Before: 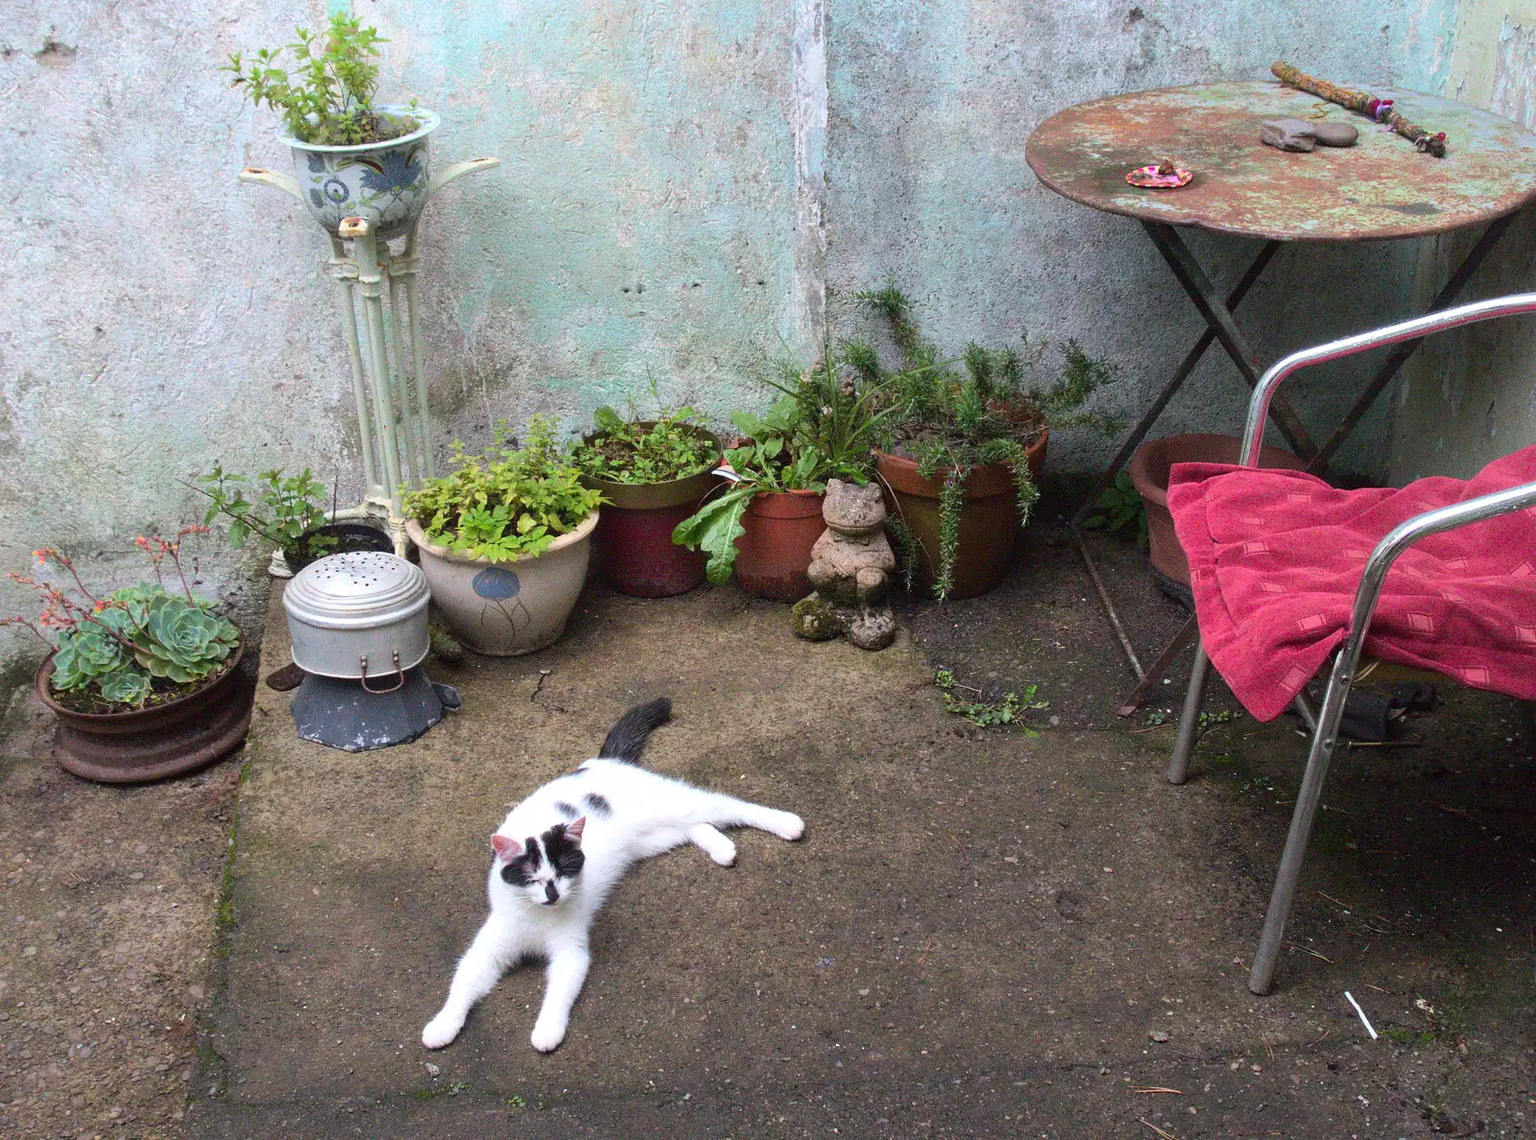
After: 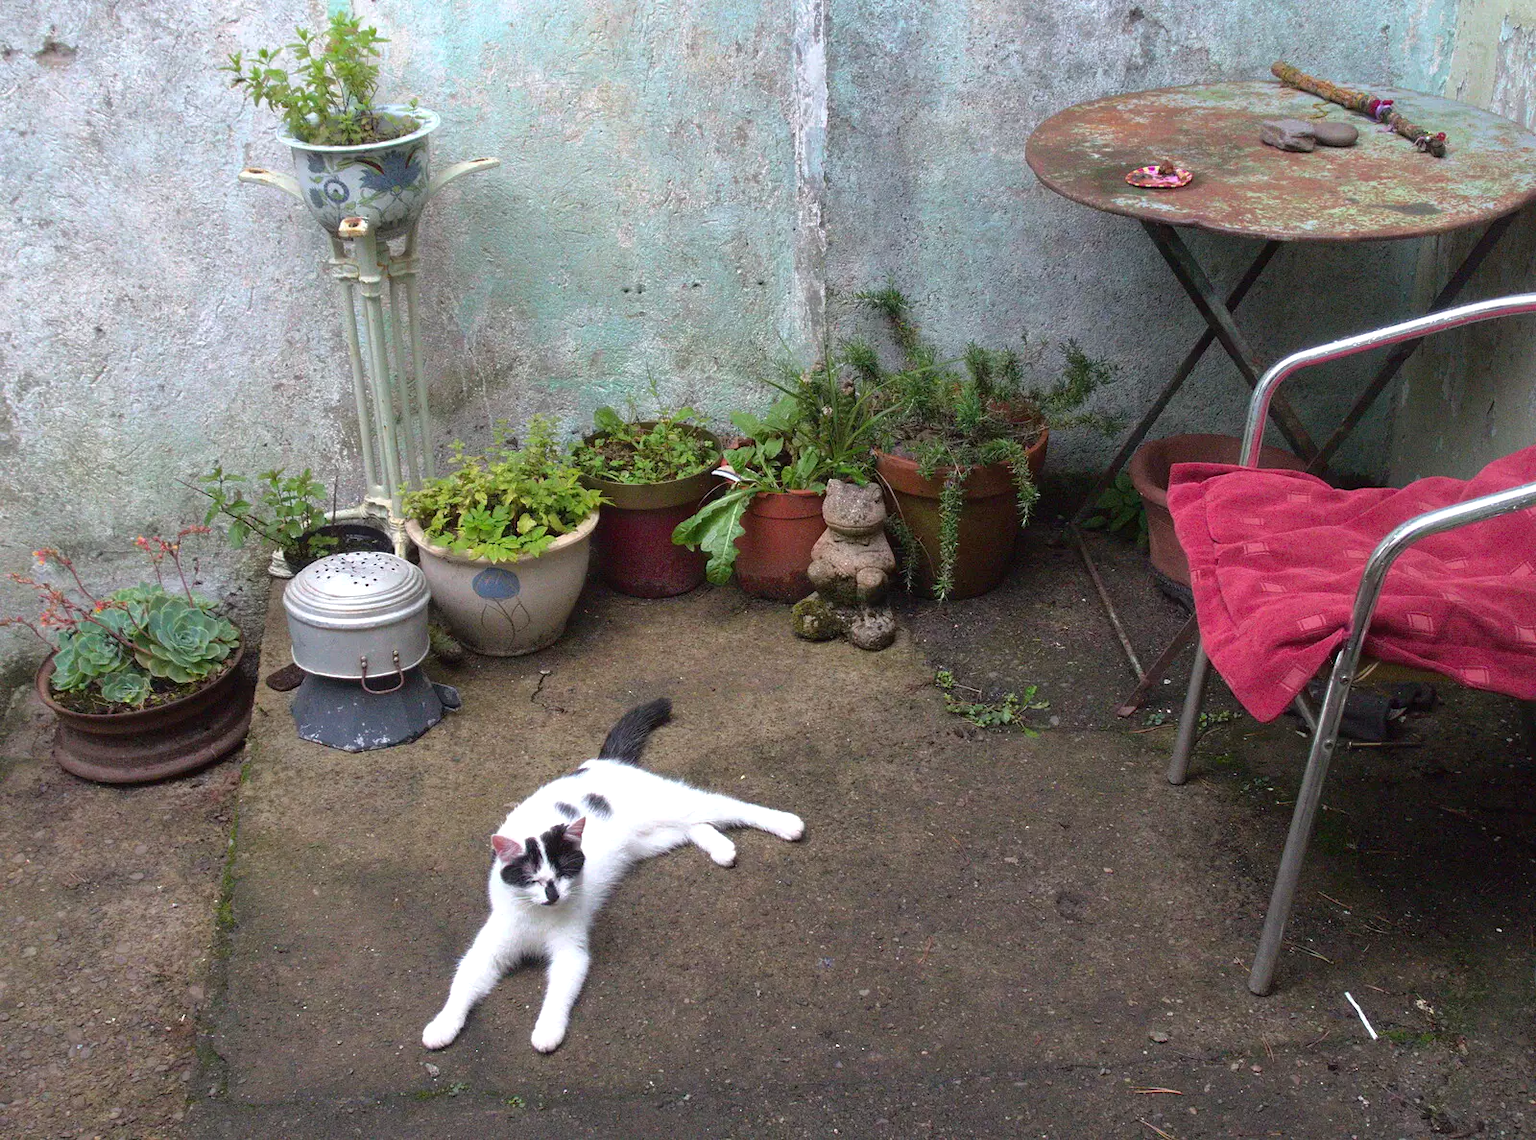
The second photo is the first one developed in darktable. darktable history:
tone equalizer: -8 EV -0.001 EV, -7 EV 0.002 EV, -6 EV -0.003 EV, -5 EV -0.015 EV, -4 EV -0.084 EV, -3 EV -0.219 EV, -2 EV -0.293 EV, -1 EV 0.081 EV, +0 EV 0.304 EV, edges refinement/feathering 500, mask exposure compensation -1.57 EV, preserve details no
